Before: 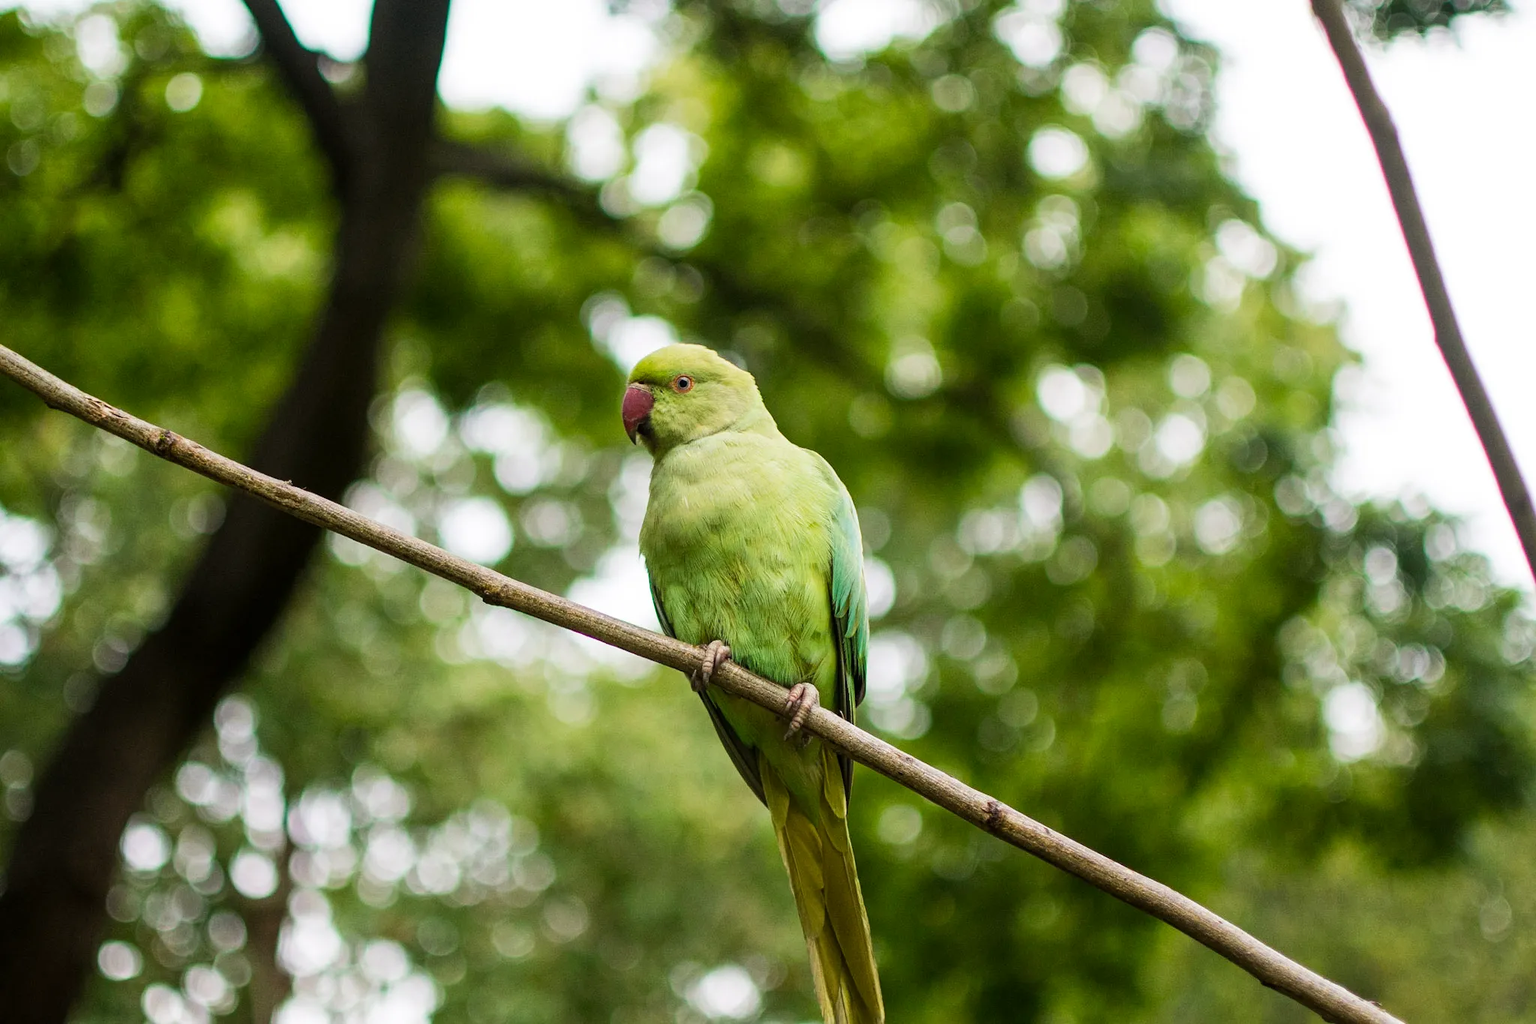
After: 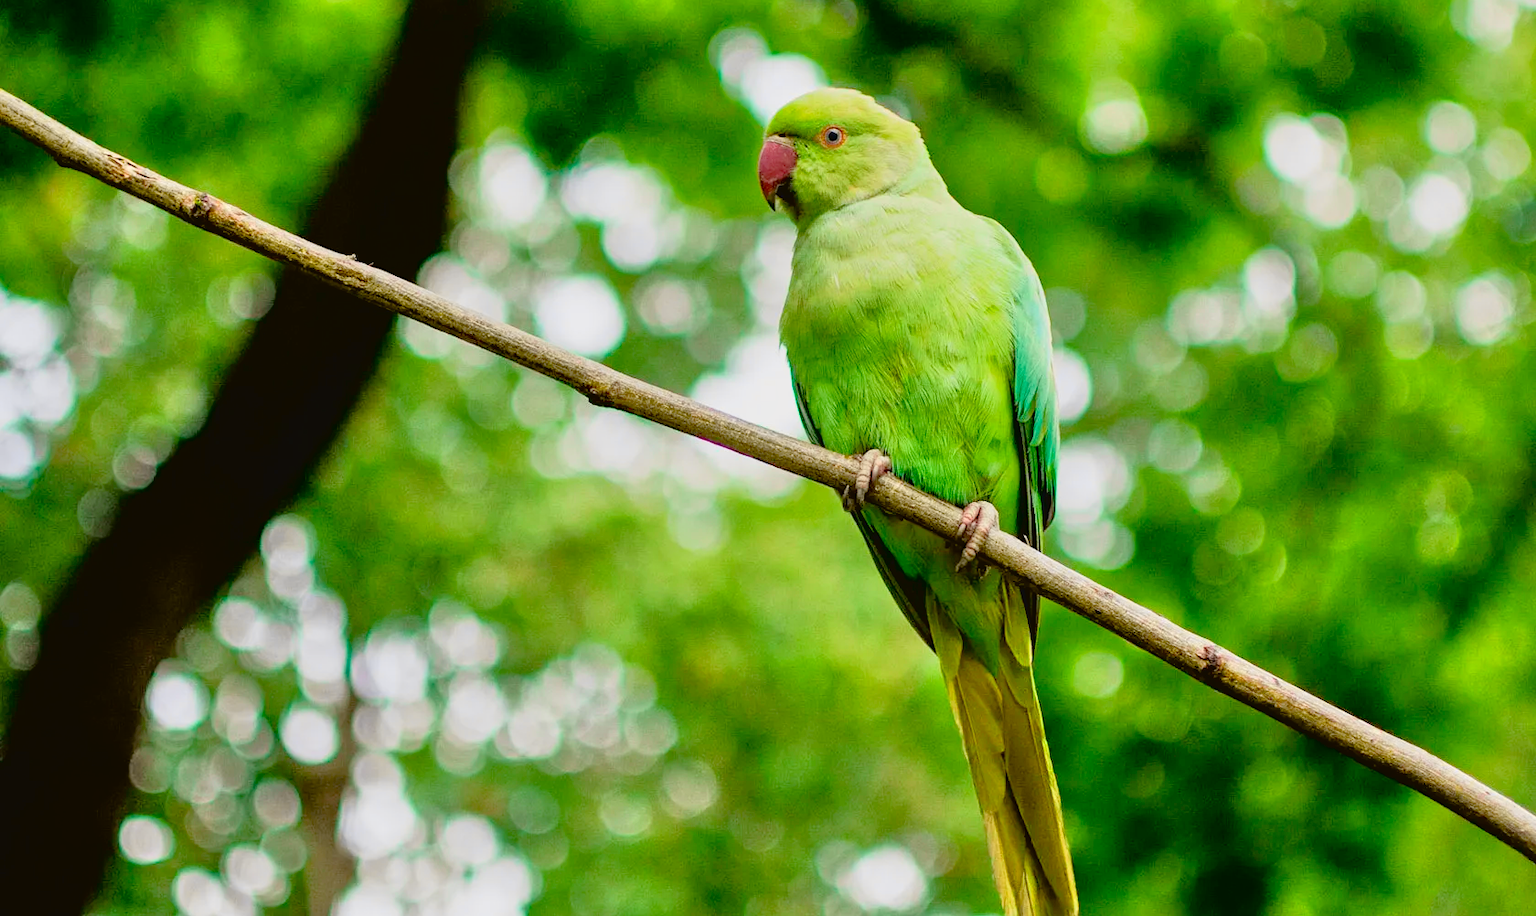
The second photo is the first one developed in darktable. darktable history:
exposure: black level correction 0.009, exposure 0.014 EV, compensate highlight preservation false
crop: top 26.531%, right 17.959%
tone equalizer: -7 EV 0.15 EV, -6 EV 0.6 EV, -5 EV 1.15 EV, -4 EV 1.33 EV, -3 EV 1.15 EV, -2 EV 0.6 EV, -1 EV 0.15 EV, mask exposure compensation -0.5 EV
tone curve: curves: ch0 [(0, 0.036) (0.053, 0.068) (0.211, 0.217) (0.519, 0.513) (0.847, 0.82) (0.991, 0.914)]; ch1 [(0, 0) (0.276, 0.206) (0.412, 0.353) (0.482, 0.475) (0.495, 0.5) (0.509, 0.502) (0.563, 0.57) (0.667, 0.672) (0.788, 0.809) (1, 1)]; ch2 [(0, 0) (0.438, 0.456) (0.473, 0.47) (0.503, 0.503) (0.523, 0.528) (0.562, 0.571) (0.612, 0.61) (0.679, 0.72) (1, 1)], color space Lab, independent channels, preserve colors none
